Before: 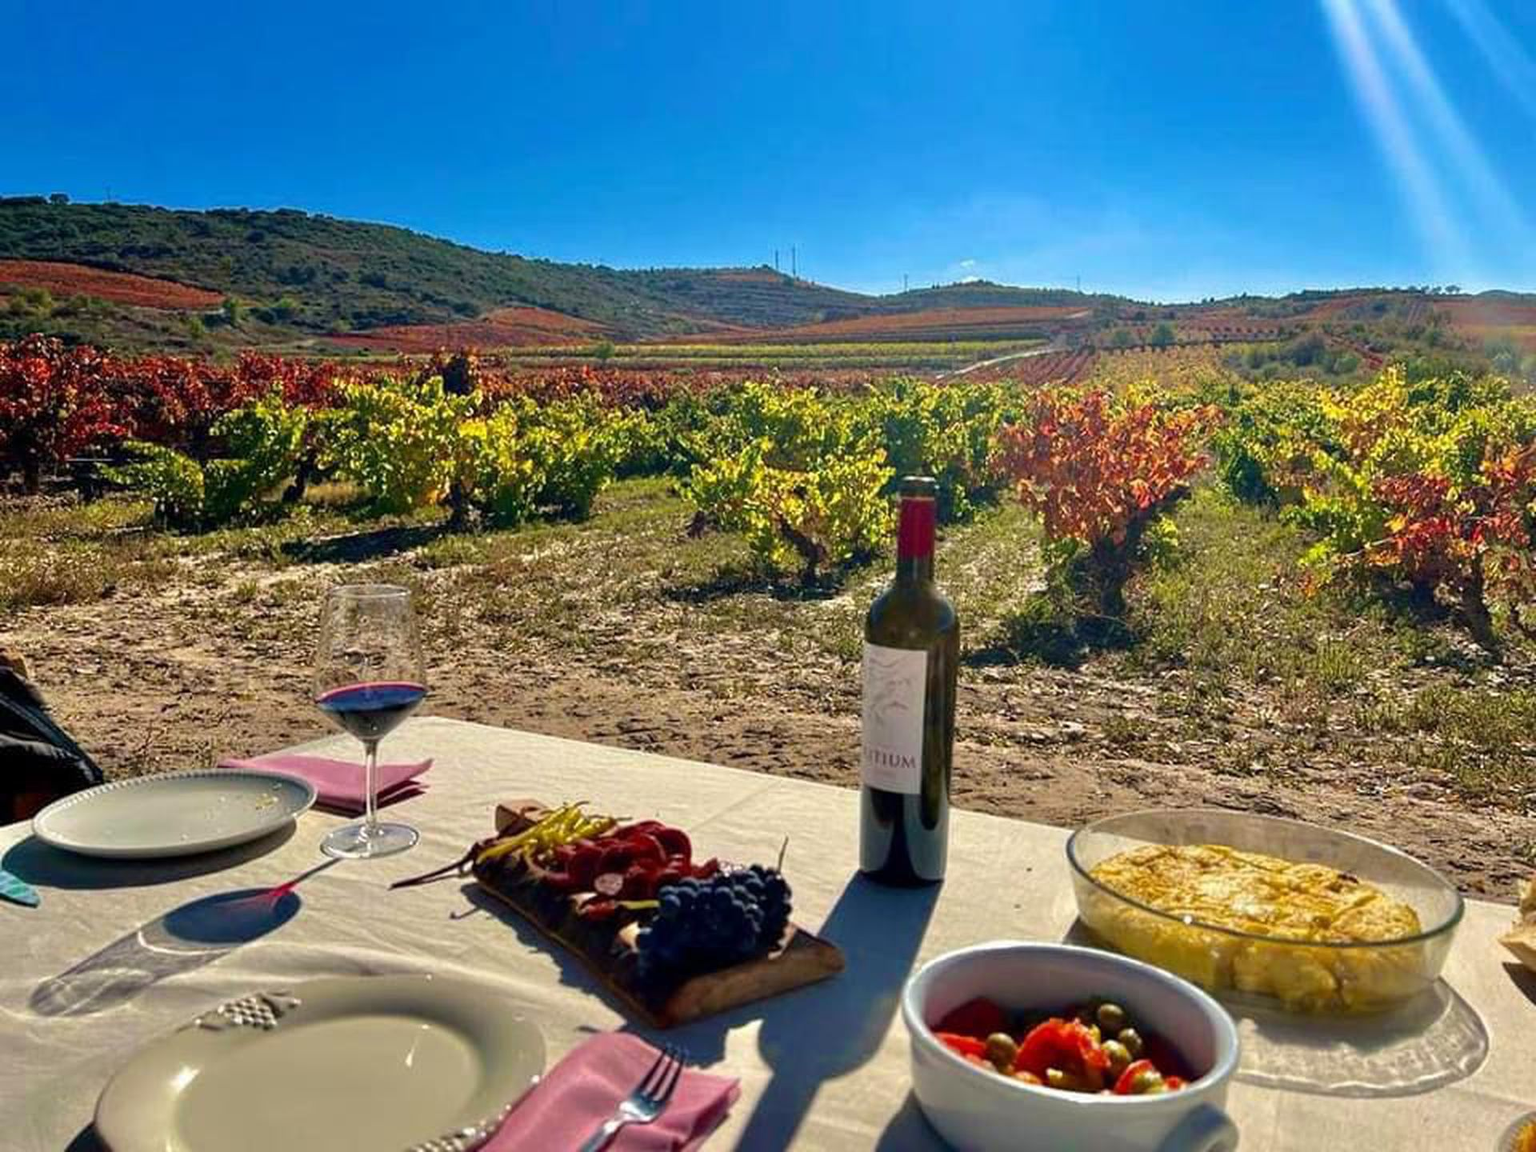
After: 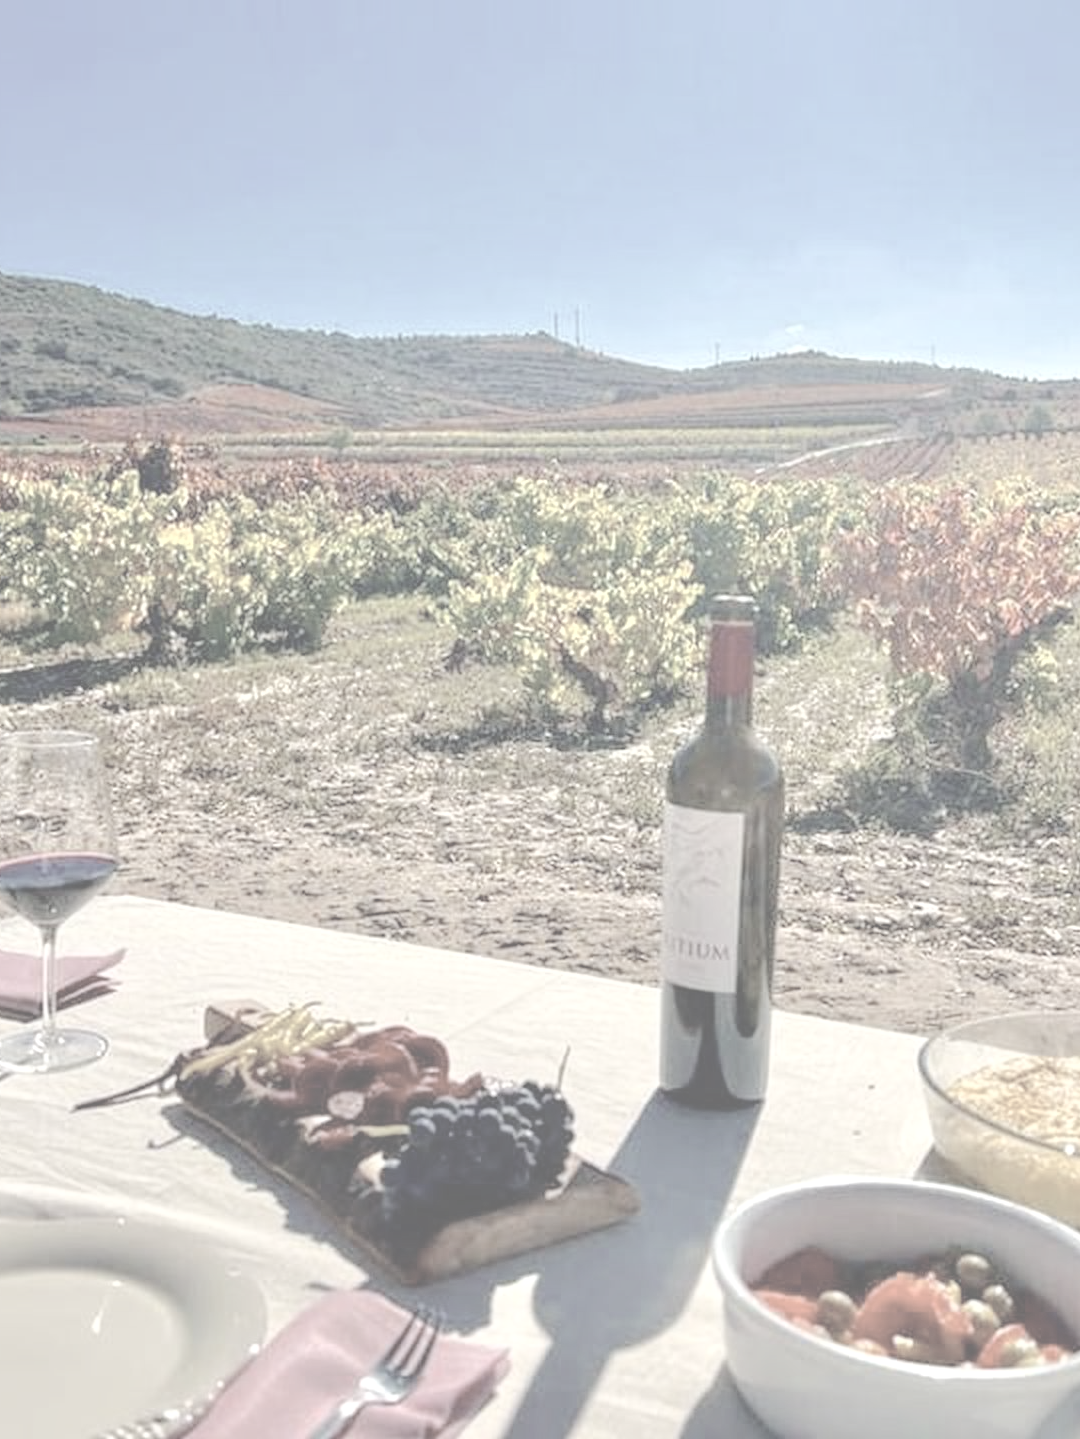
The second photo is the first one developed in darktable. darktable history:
crop: left 21.657%, right 22.092%, bottom 0.015%
contrast brightness saturation: contrast -0.335, brightness 0.76, saturation -0.767
tone curve: curves: ch0 [(0, 0) (0.003, 0.002) (0.011, 0.01) (0.025, 0.022) (0.044, 0.039) (0.069, 0.061) (0.1, 0.088) (0.136, 0.126) (0.177, 0.167) (0.224, 0.211) (0.277, 0.27) (0.335, 0.335) (0.399, 0.407) (0.468, 0.485) (0.543, 0.569) (0.623, 0.659) (0.709, 0.756) (0.801, 0.851) (0.898, 0.961) (1, 1)], color space Lab, independent channels, preserve colors none
local contrast: highlights 34%, detail 135%
